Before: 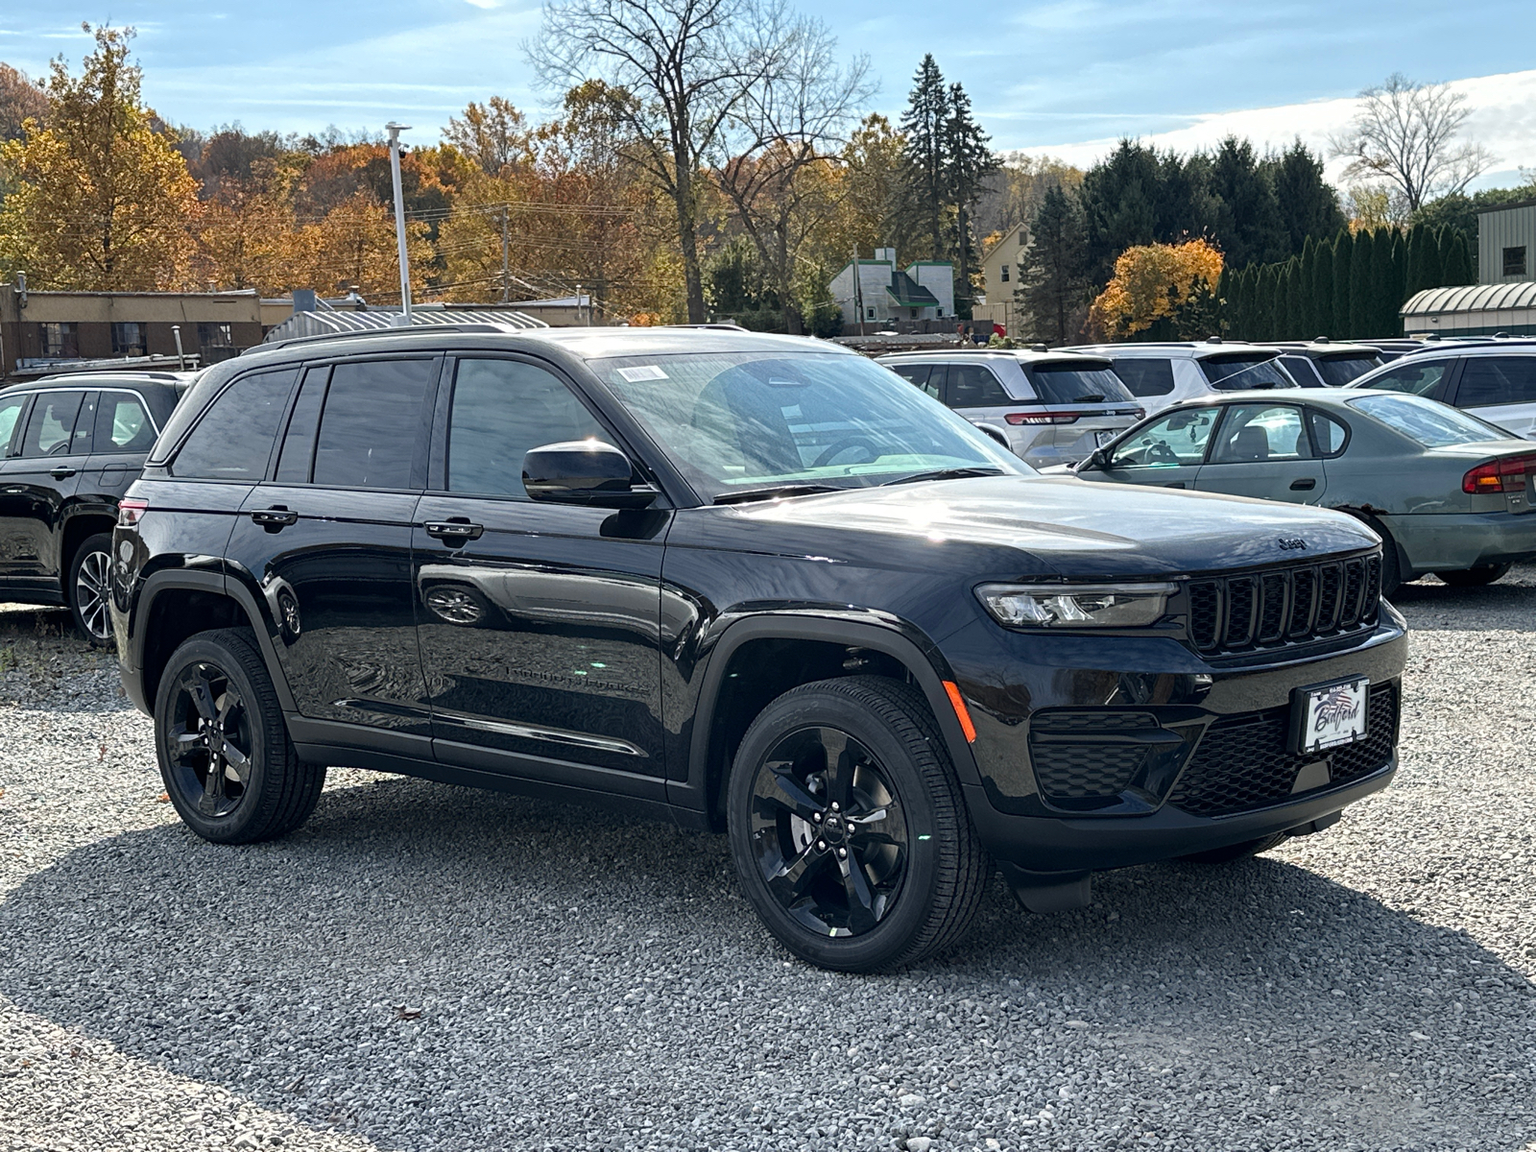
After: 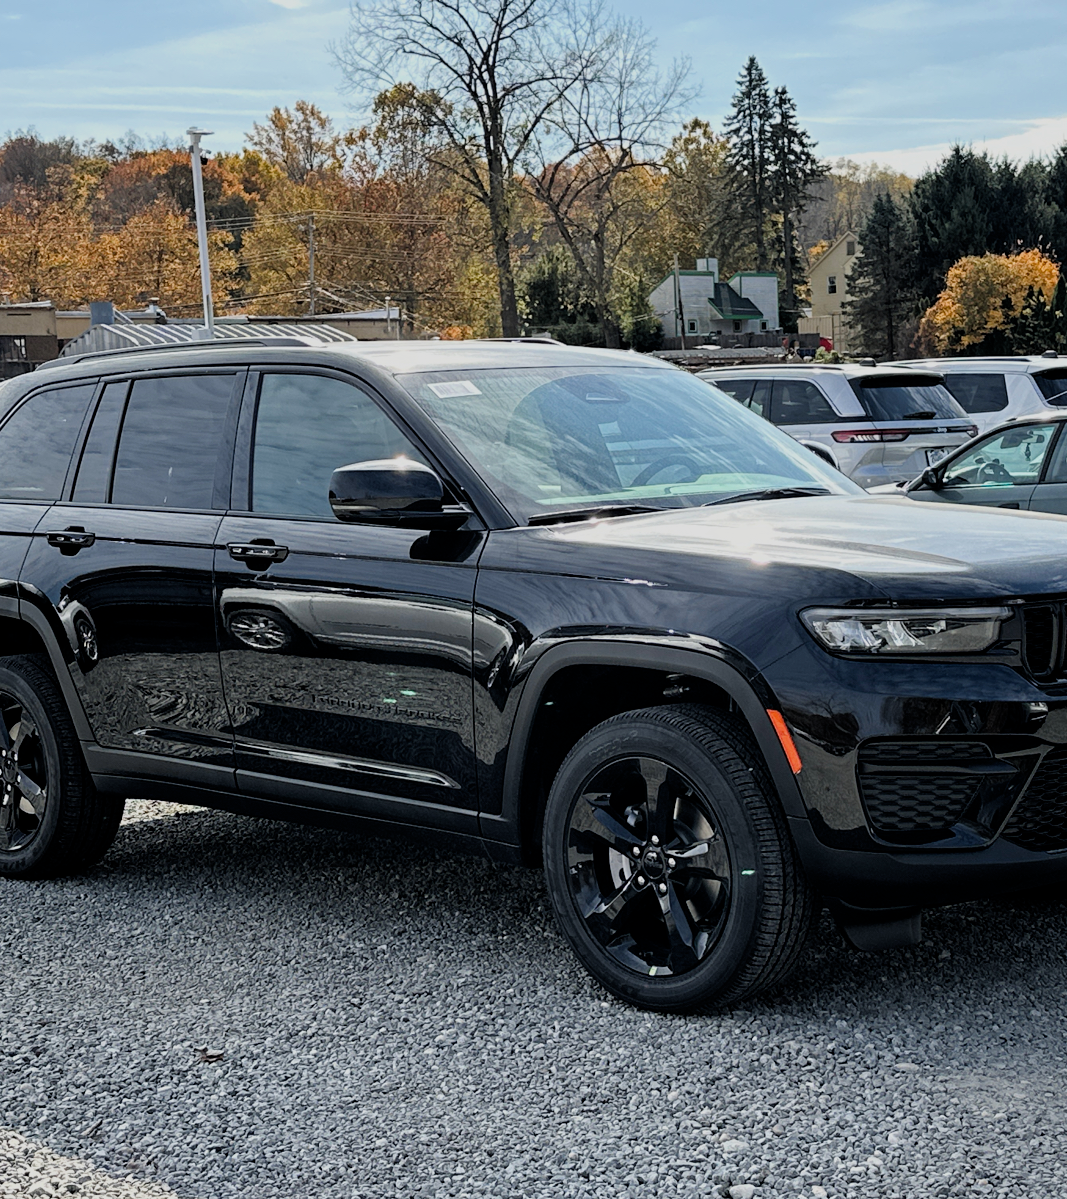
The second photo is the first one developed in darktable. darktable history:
crop and rotate: left 13.524%, right 19.753%
filmic rgb: black relative exposure -7.6 EV, white relative exposure 4.63 EV, target black luminance 0%, hardness 3.53, latitude 50.27%, contrast 1.036, highlights saturation mix 8.85%, shadows ↔ highlights balance -0.2%
